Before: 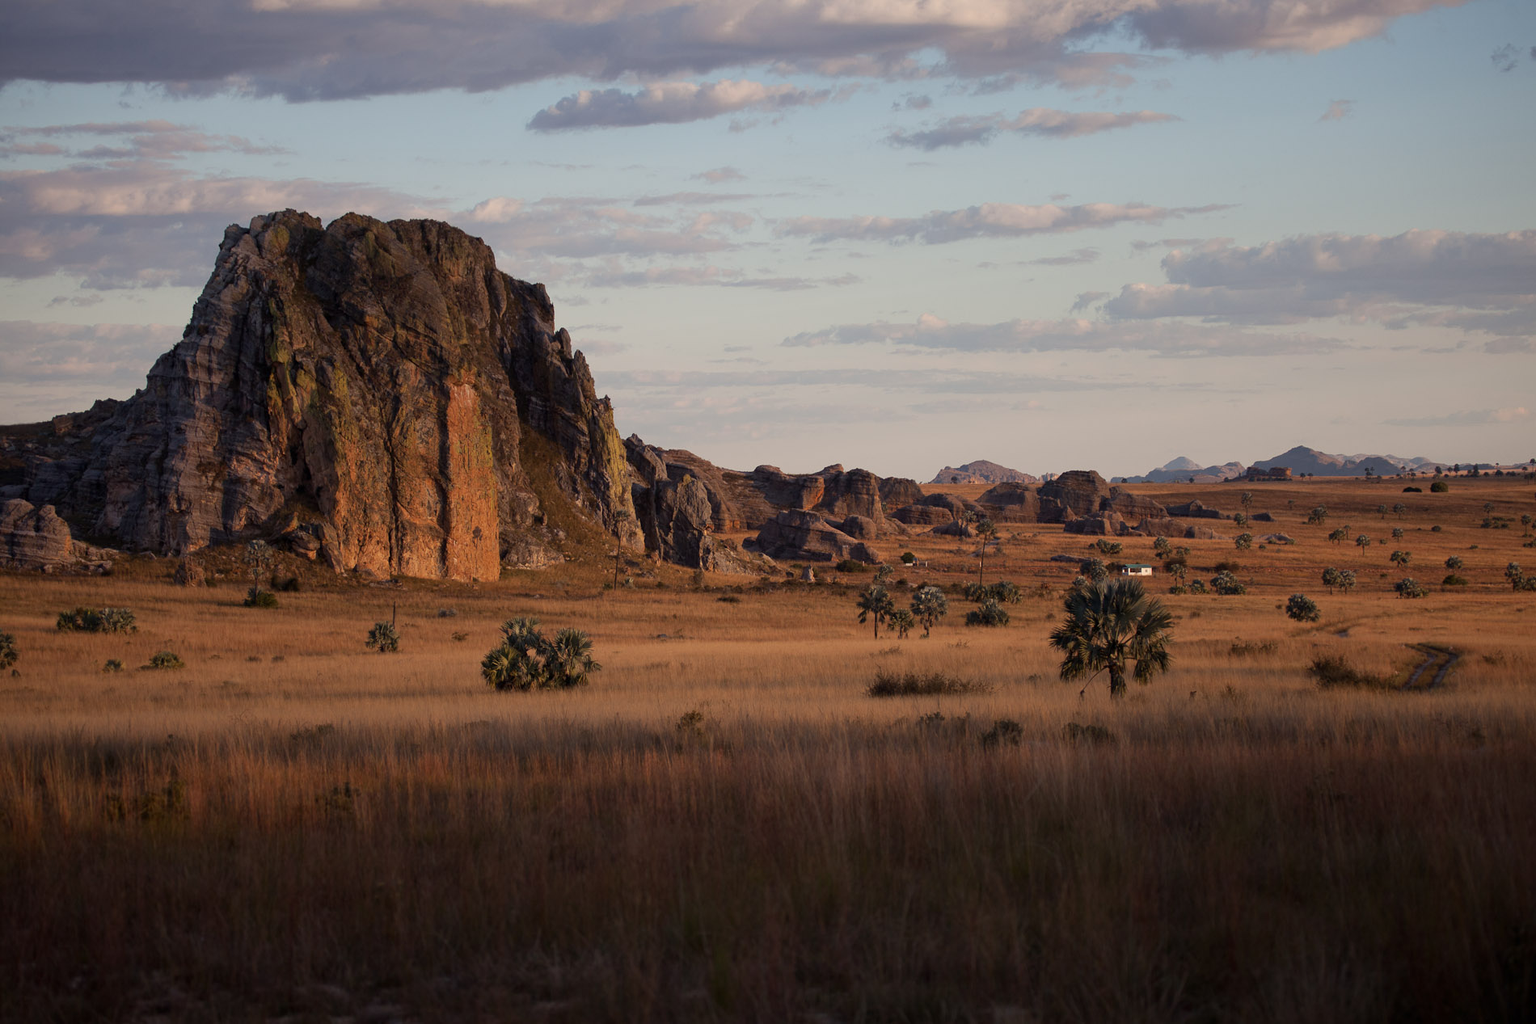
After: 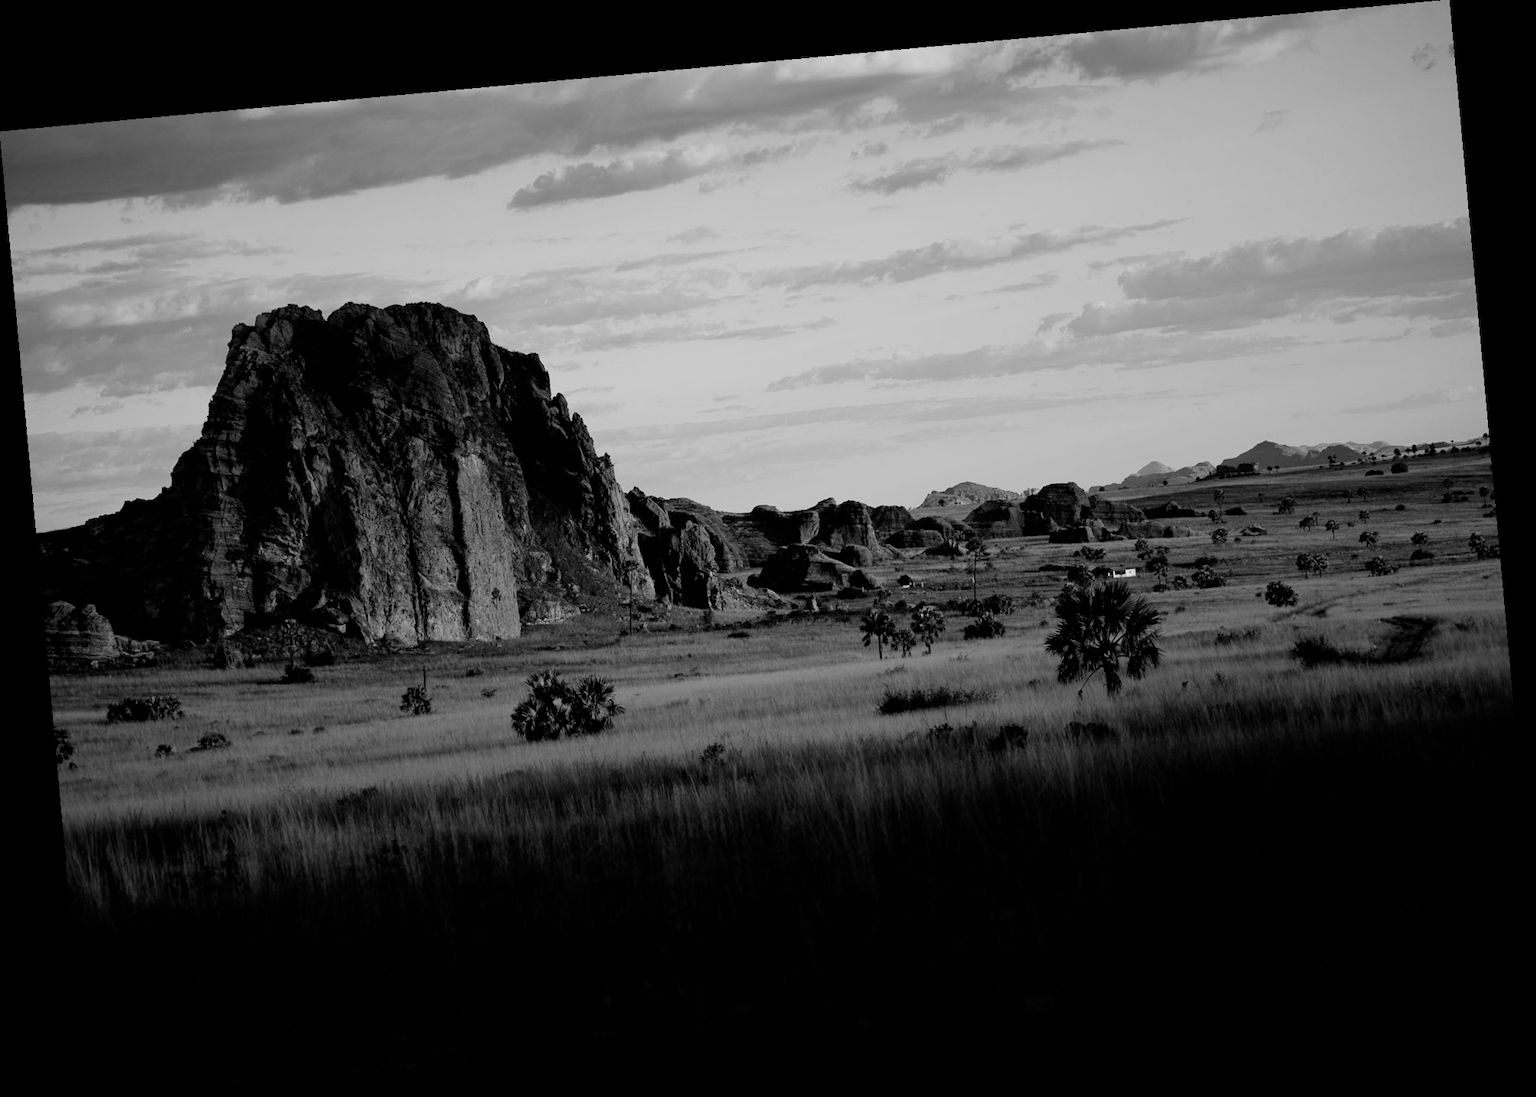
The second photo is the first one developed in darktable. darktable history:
color zones: curves: ch1 [(0.239, 0.552) (0.75, 0.5)]; ch2 [(0.25, 0.462) (0.749, 0.457)], mix 25.94%
filmic rgb: black relative exposure -4 EV, white relative exposure 3 EV, hardness 3.02, contrast 1.4
rotate and perspective: rotation -5.2°, automatic cropping off
monochrome: size 1
bloom: size 16%, threshold 98%, strength 20%
